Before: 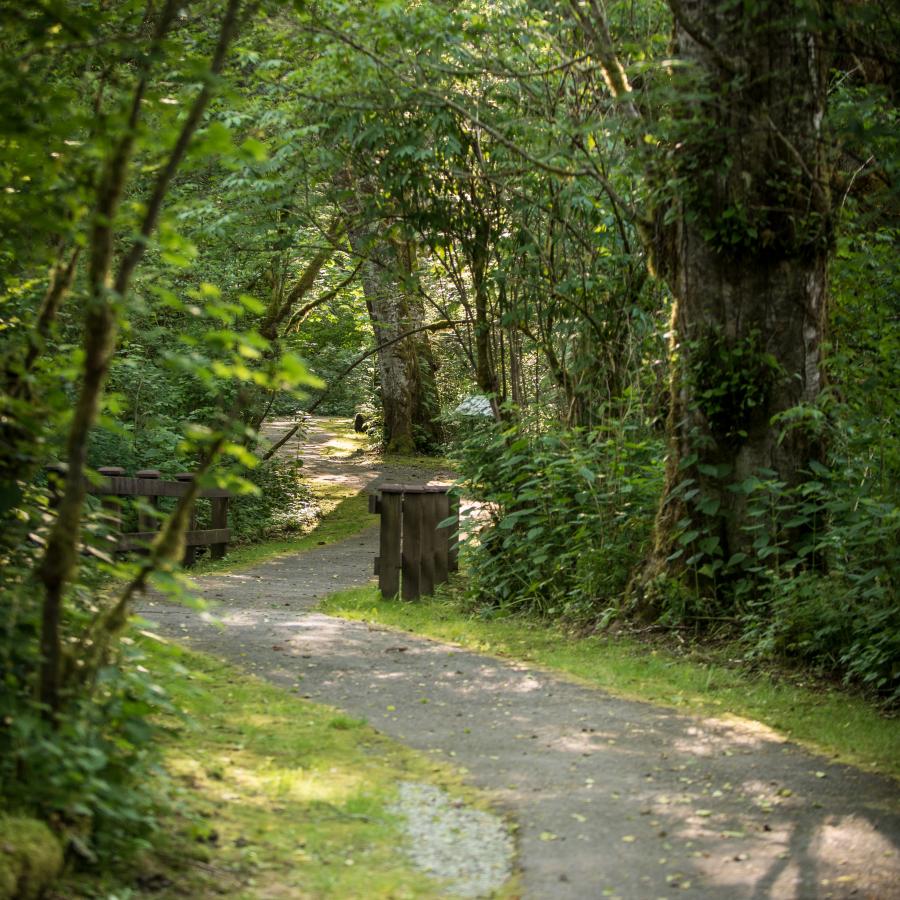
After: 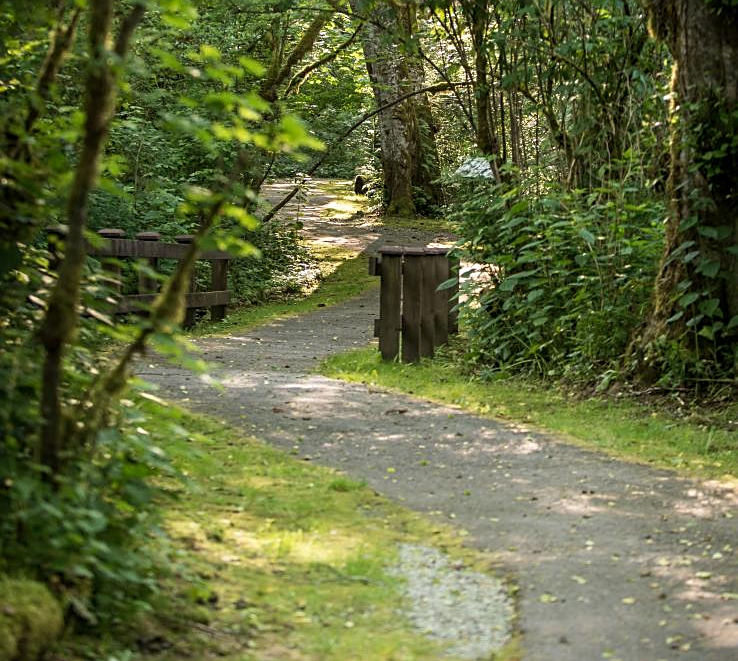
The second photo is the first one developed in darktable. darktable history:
crop: top 26.531%, right 17.959%
exposure: exposure 0.014 EV, compensate highlight preservation false
rotate and perspective: crop left 0, crop top 0
sharpen: on, module defaults
